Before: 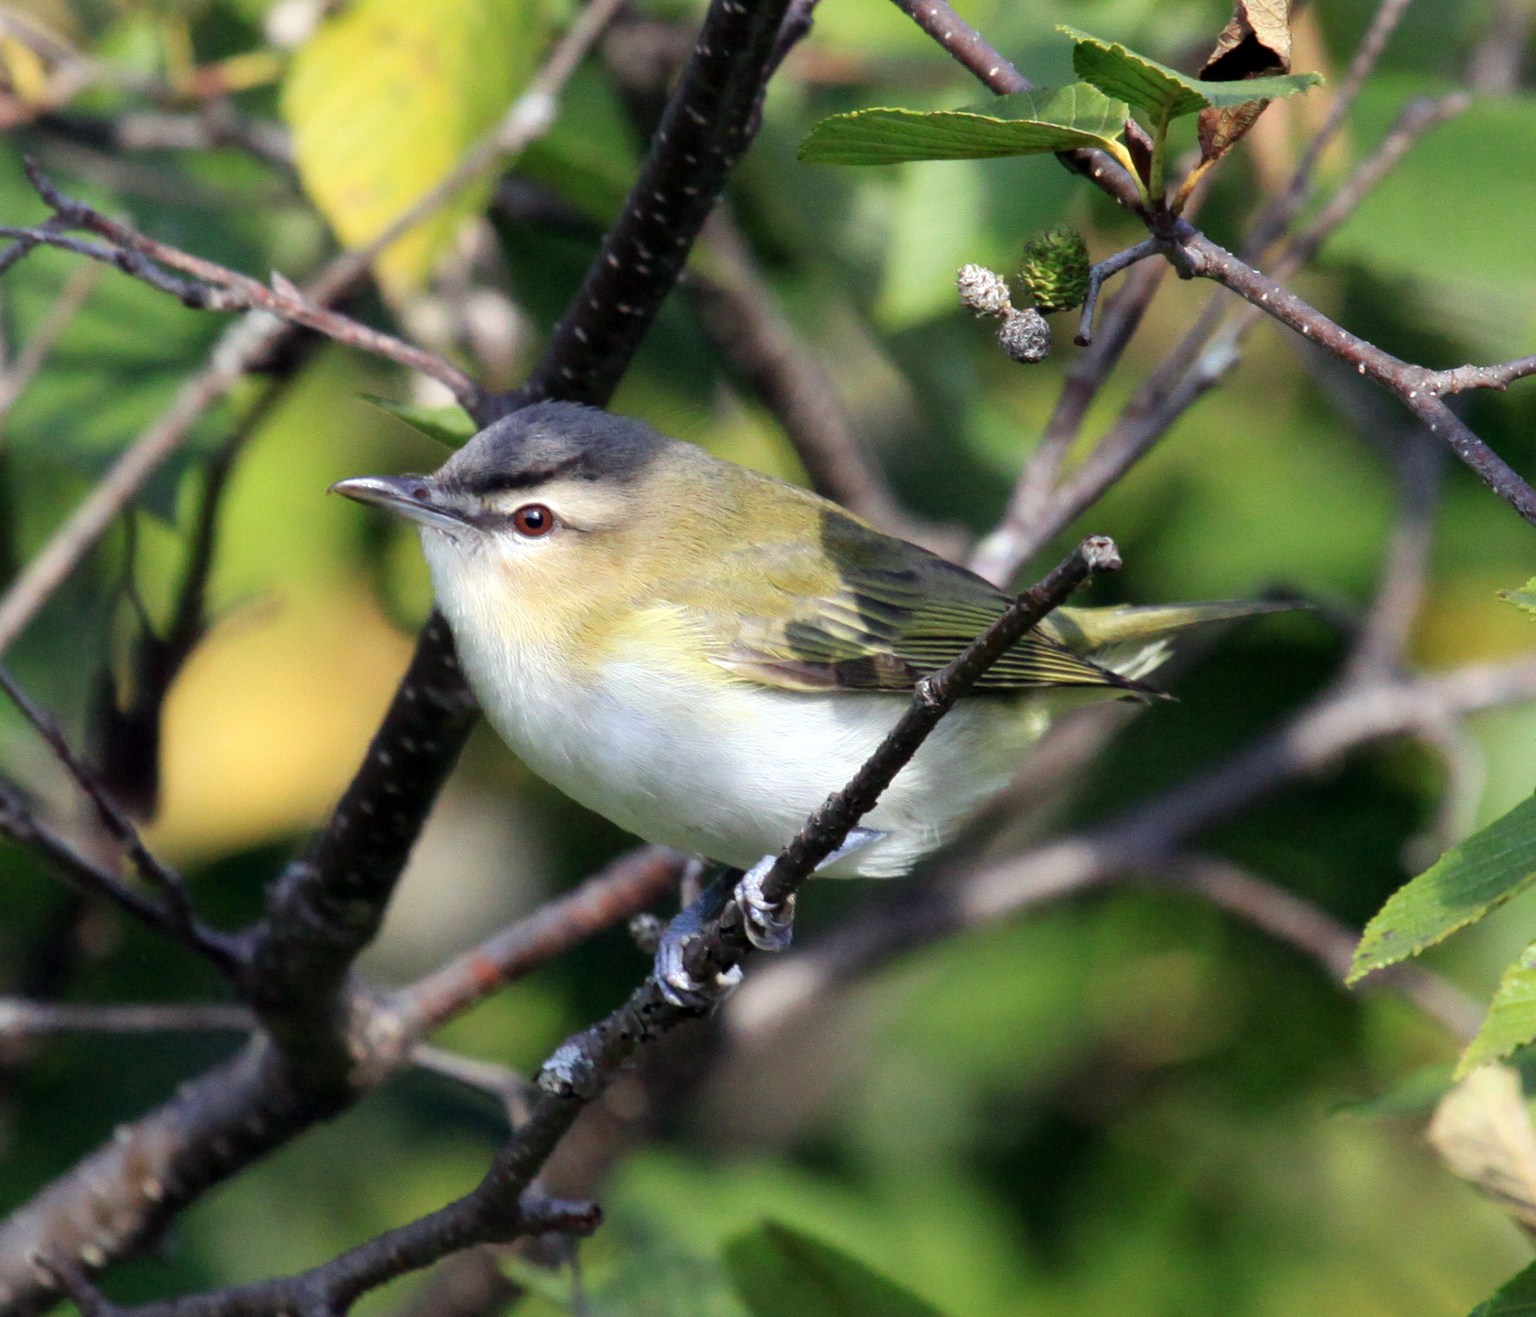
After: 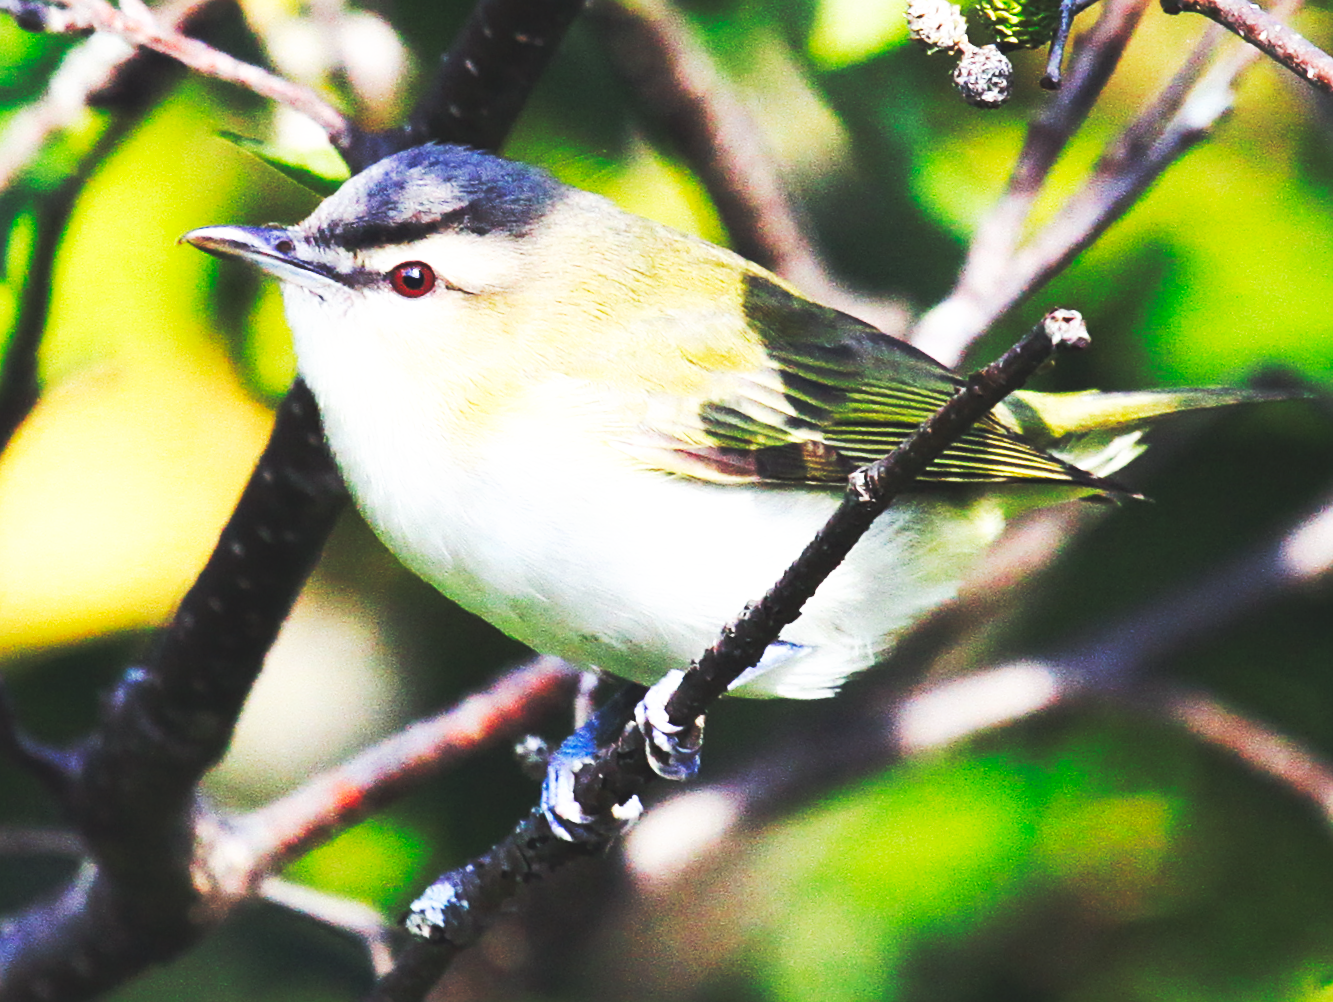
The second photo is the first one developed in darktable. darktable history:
crop and rotate: angle -3.37°, left 9.79%, top 20.73%, right 12.42%, bottom 11.82%
color contrast: green-magenta contrast 1.1, blue-yellow contrast 1.1, unbound 0
base curve: curves: ch0 [(0, 0.015) (0.085, 0.116) (0.134, 0.298) (0.19, 0.545) (0.296, 0.764) (0.599, 0.982) (1, 1)], preserve colors none
sharpen: on, module defaults
rotate and perspective: rotation -2.22°, lens shift (horizontal) -0.022, automatic cropping off
